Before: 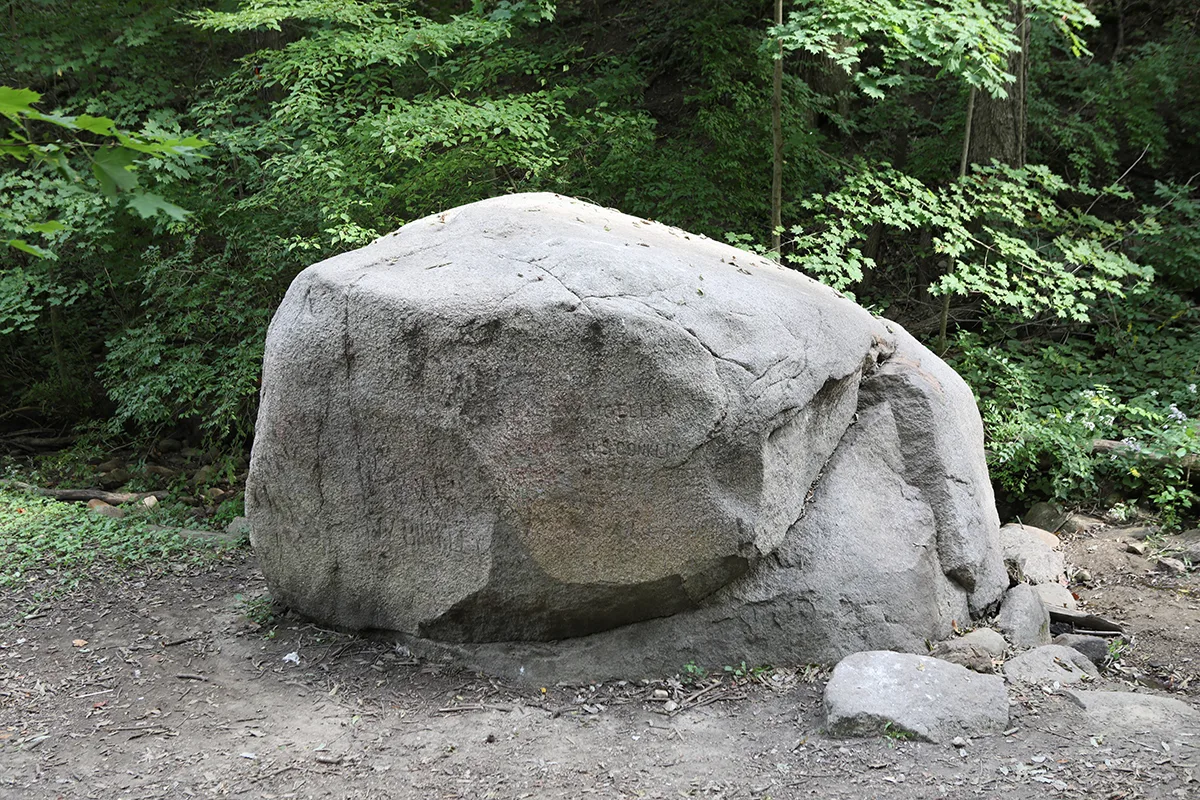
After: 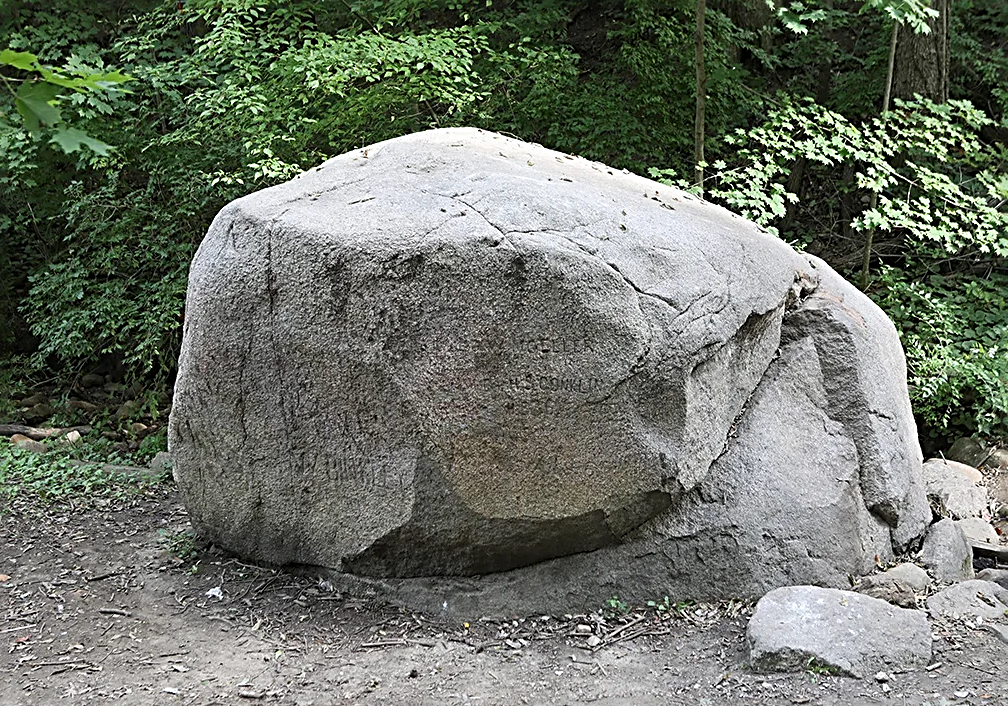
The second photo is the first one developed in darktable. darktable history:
sharpen: radius 2.817, amount 0.715
crop: left 6.446%, top 8.188%, right 9.538%, bottom 3.548%
